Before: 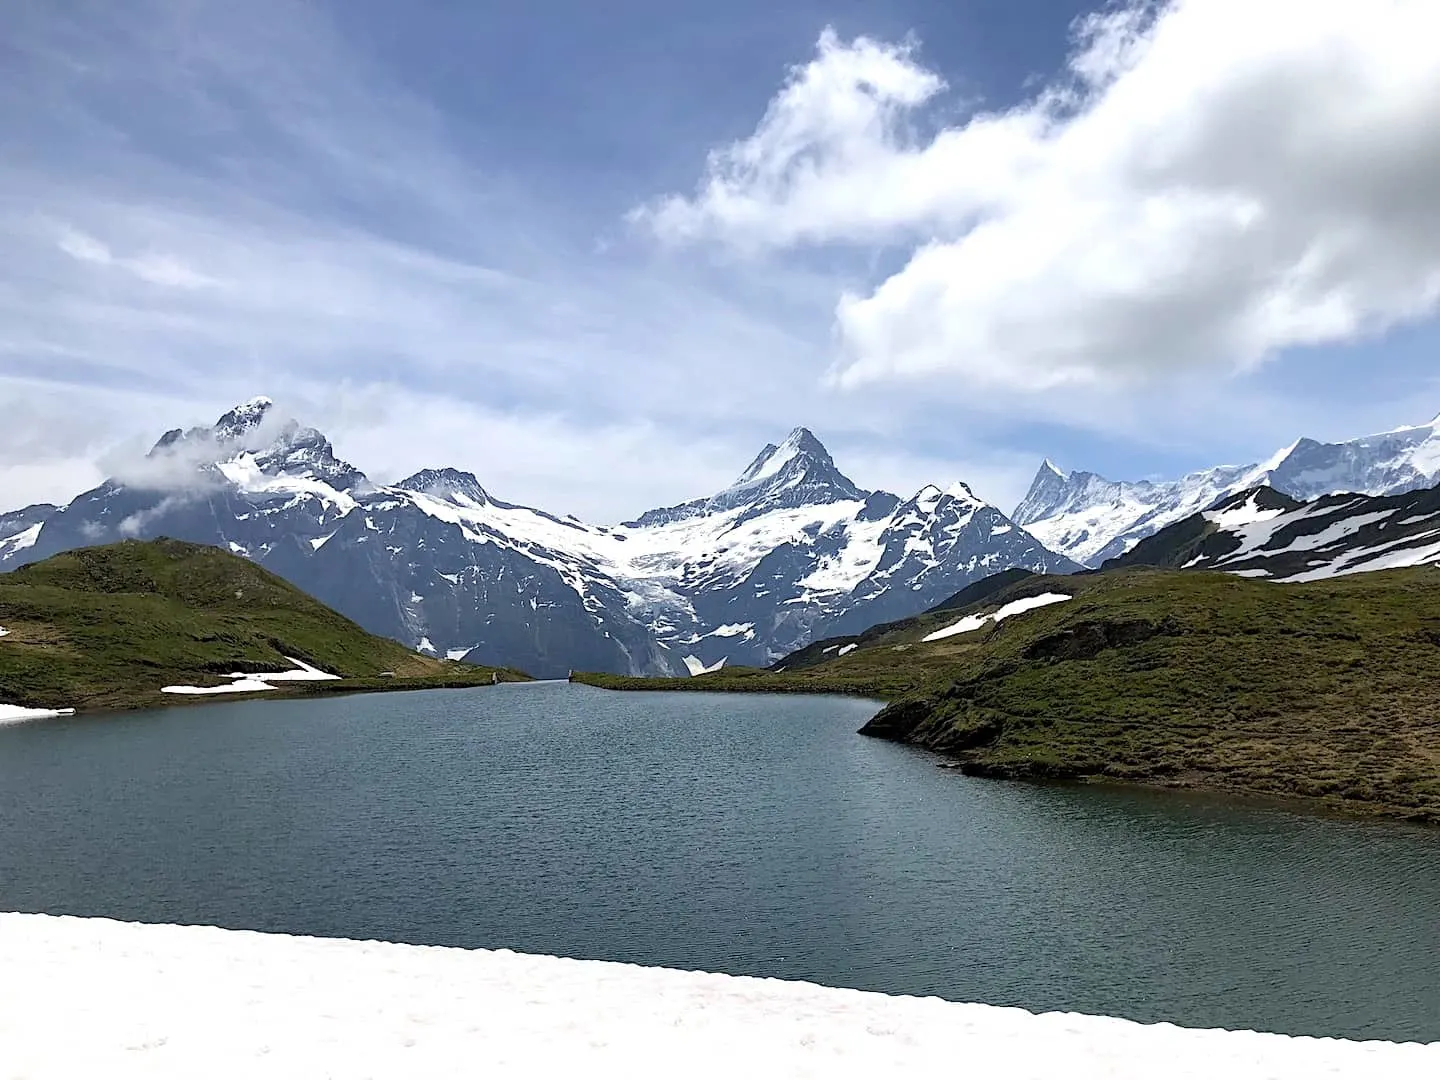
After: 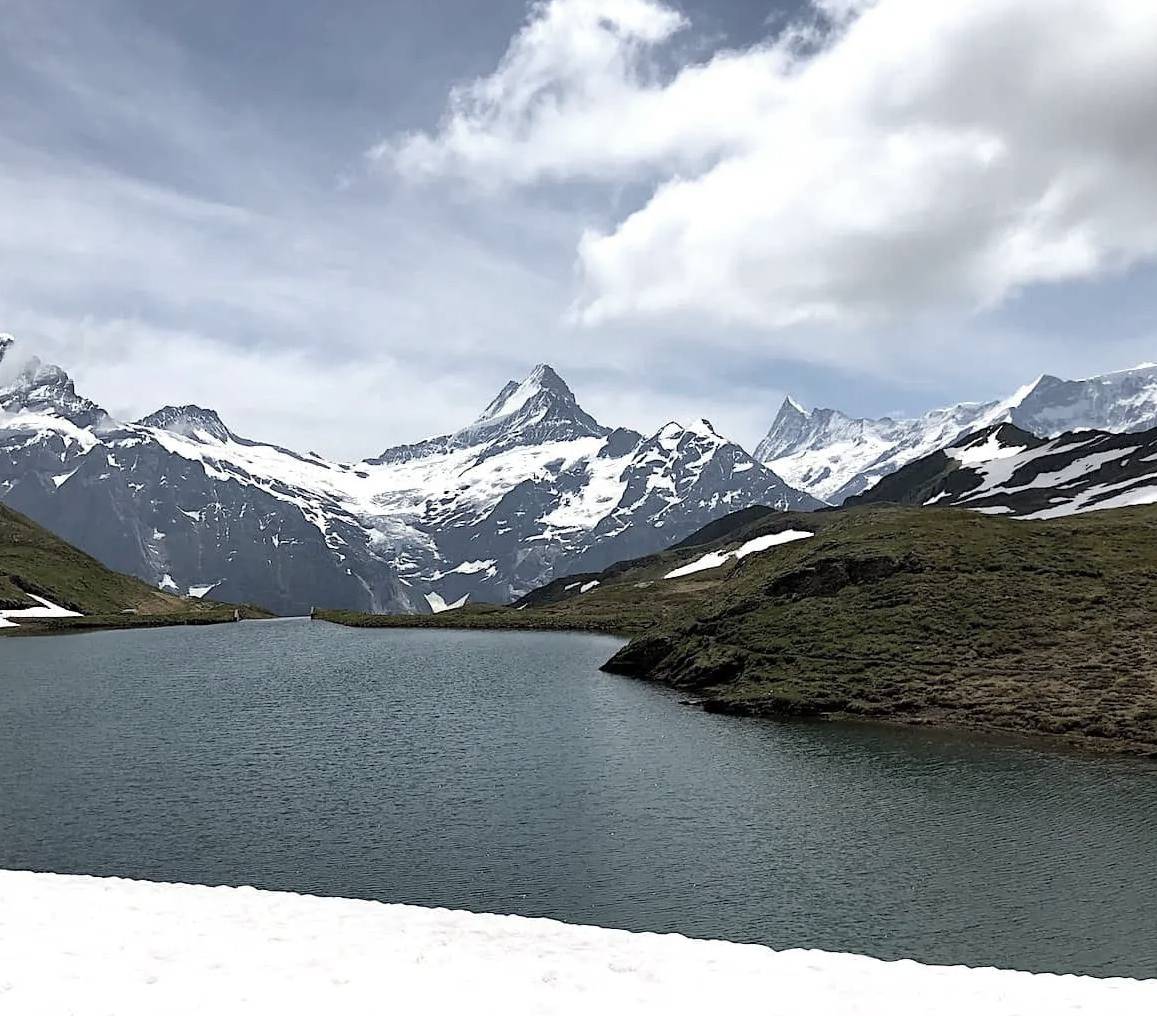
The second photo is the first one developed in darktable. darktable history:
crop and rotate: left 17.954%, top 5.912%, right 1.682%
color correction: highlights b* -0.002, saturation 0.539
